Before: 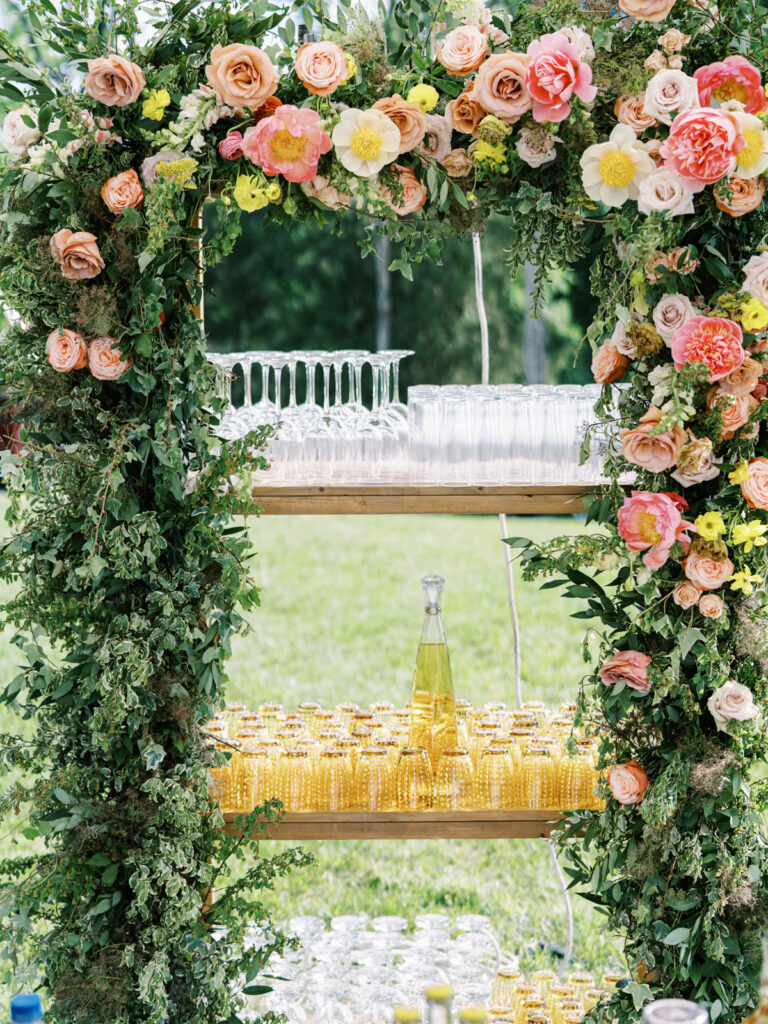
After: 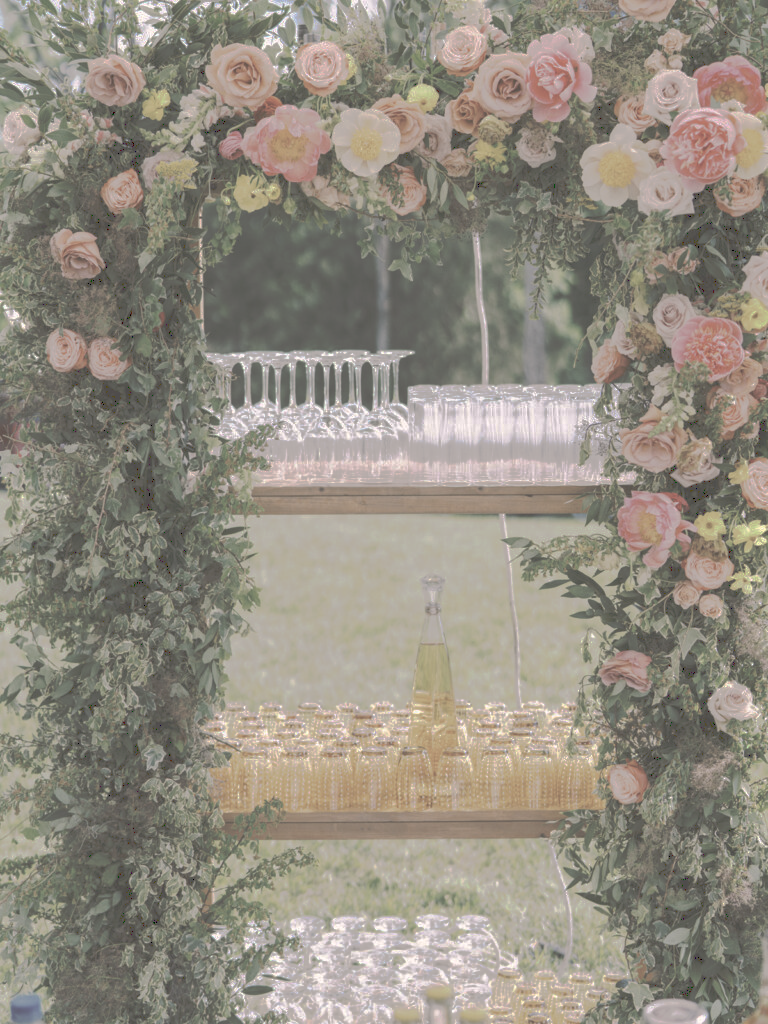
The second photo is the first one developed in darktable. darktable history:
tone curve: curves: ch0 [(0, 0) (0.003, 0.322) (0.011, 0.327) (0.025, 0.345) (0.044, 0.365) (0.069, 0.378) (0.1, 0.391) (0.136, 0.403) (0.177, 0.412) (0.224, 0.429) (0.277, 0.448) (0.335, 0.474) (0.399, 0.503) (0.468, 0.537) (0.543, 0.57) (0.623, 0.61) (0.709, 0.653) (0.801, 0.699) (0.898, 0.75) (1, 1)], preserve colors none
color correction: highlights a* 5.54, highlights b* 5.18, saturation 0.672
